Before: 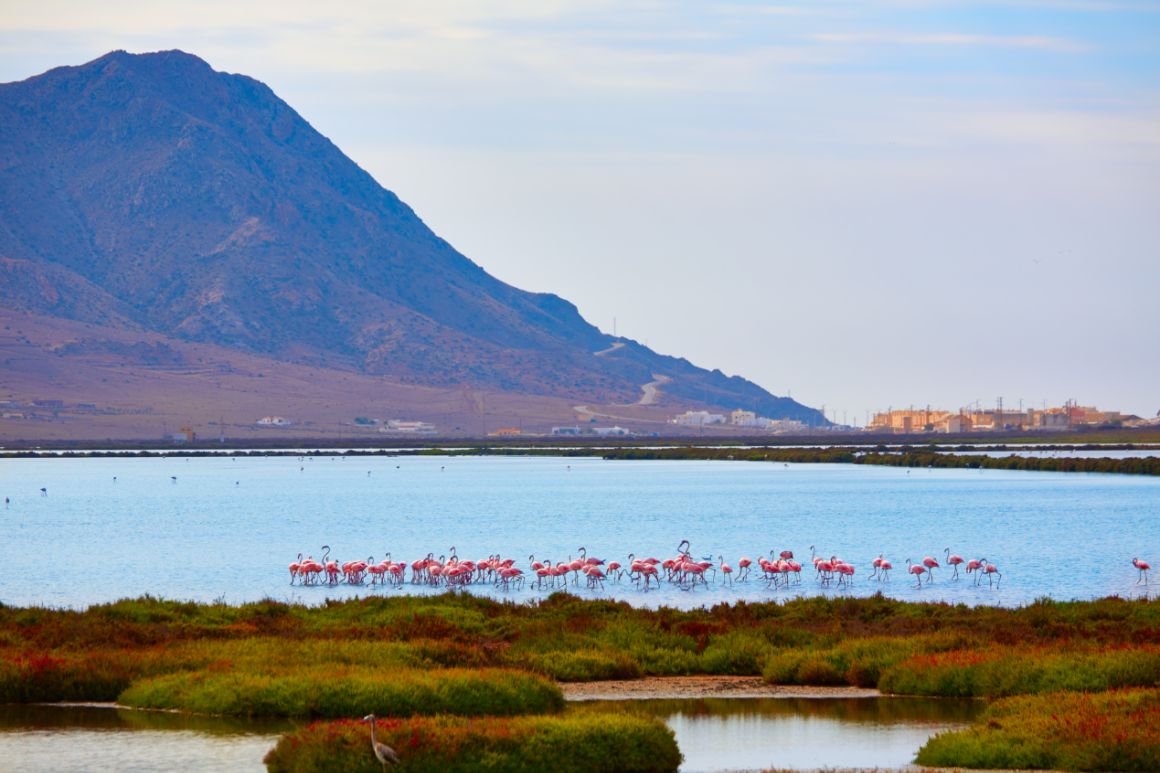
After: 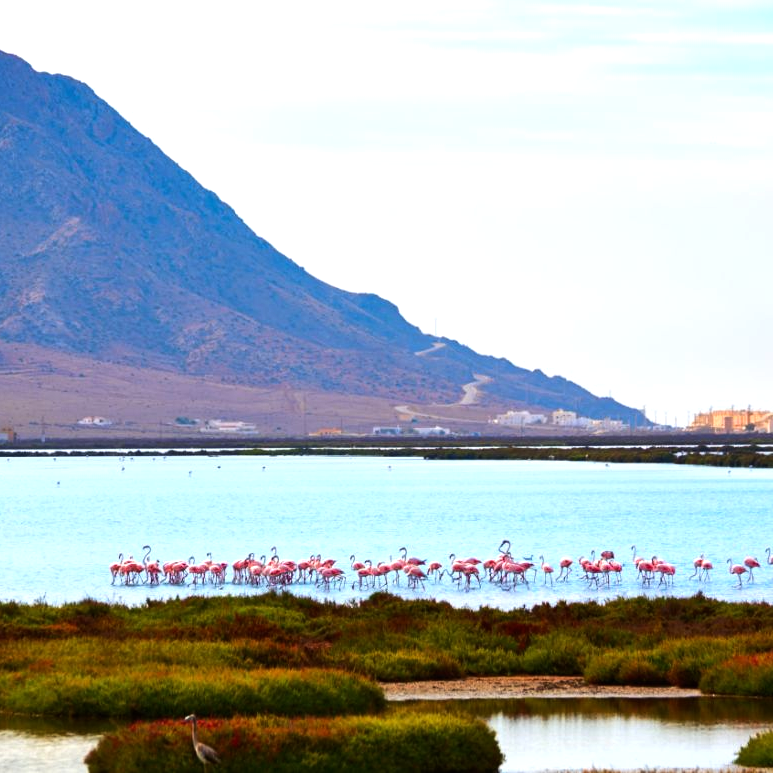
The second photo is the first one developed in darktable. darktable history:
crop and rotate: left 15.446%, right 17.836%
tone equalizer: -8 EV -0.75 EV, -7 EV -0.7 EV, -6 EV -0.6 EV, -5 EV -0.4 EV, -3 EV 0.4 EV, -2 EV 0.6 EV, -1 EV 0.7 EV, +0 EV 0.75 EV, edges refinement/feathering 500, mask exposure compensation -1.57 EV, preserve details no
